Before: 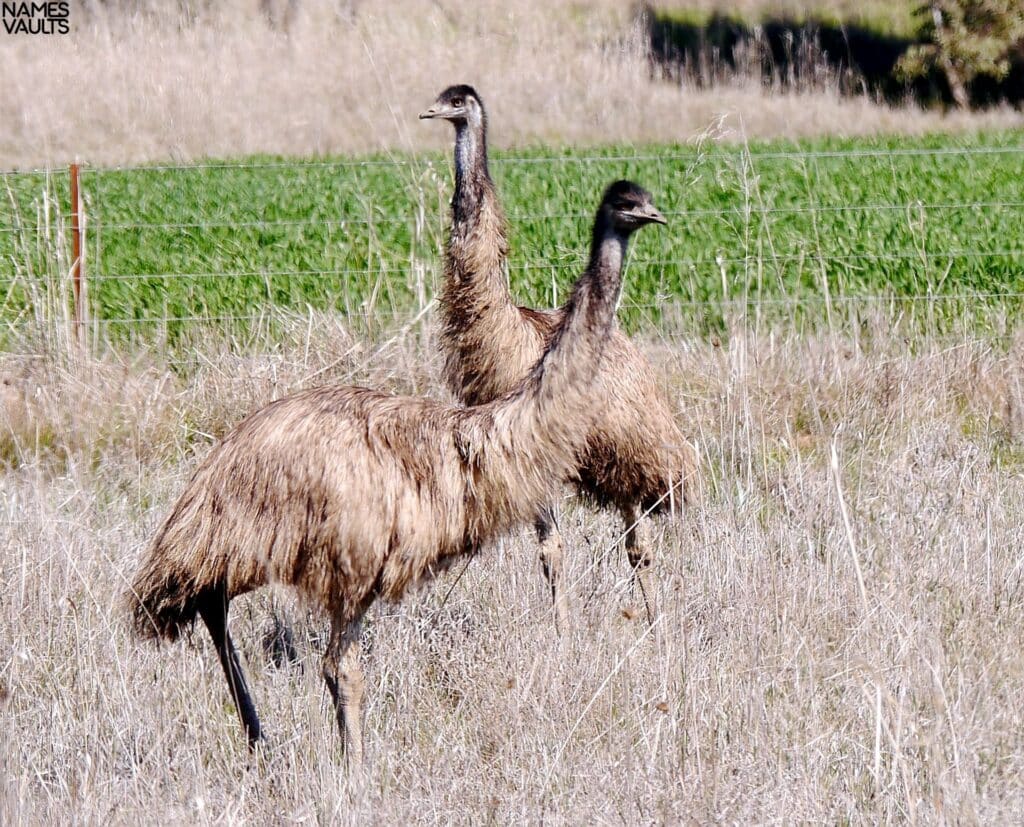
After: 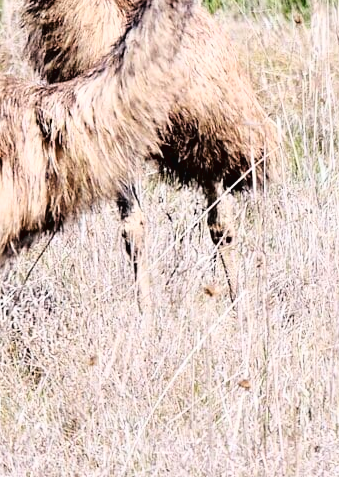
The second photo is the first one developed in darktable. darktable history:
crop: left 40.878%, top 39.176%, right 25.993%, bottom 3.081%
tone curve: curves: ch0 [(0, 0.016) (0.11, 0.039) (0.259, 0.235) (0.383, 0.437) (0.499, 0.597) (0.733, 0.867) (0.843, 0.948) (1, 1)], color space Lab, linked channels, preserve colors none
